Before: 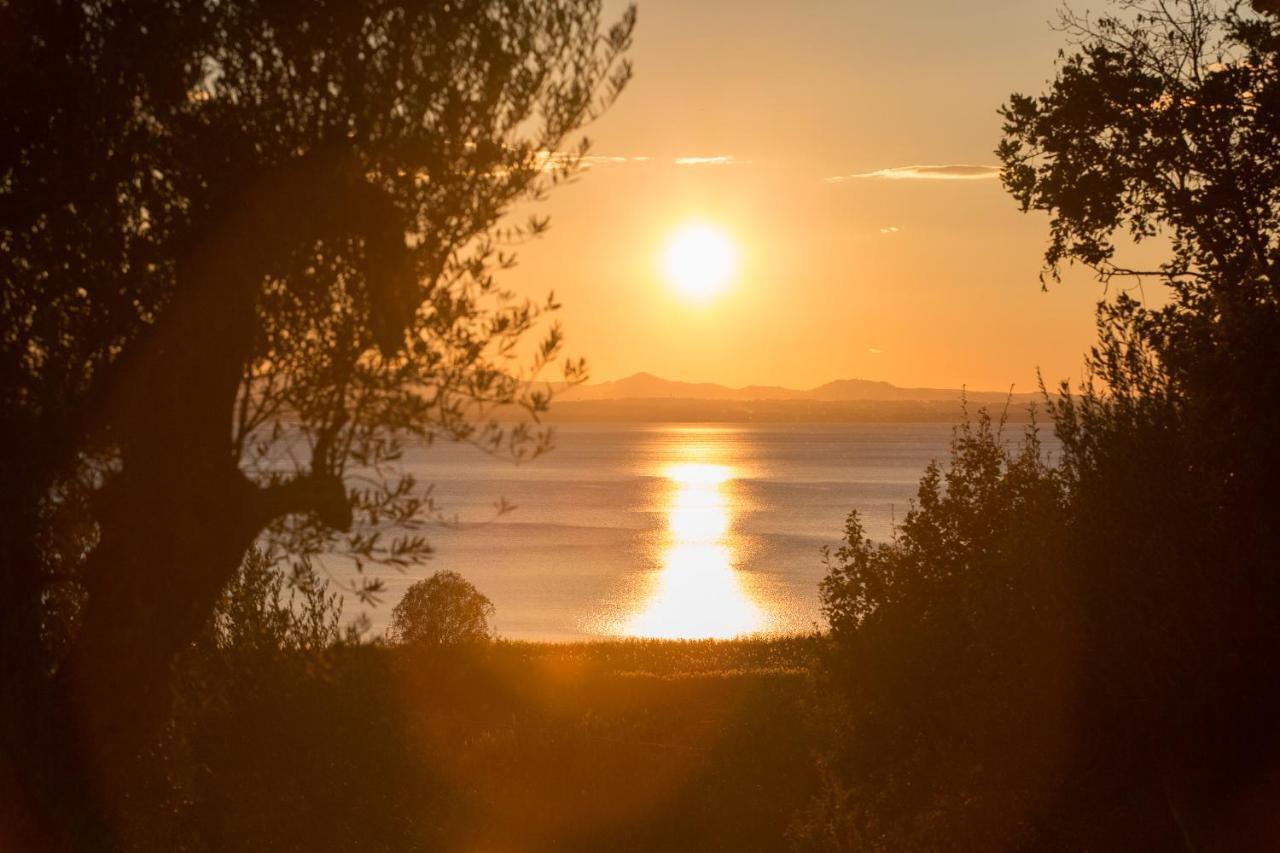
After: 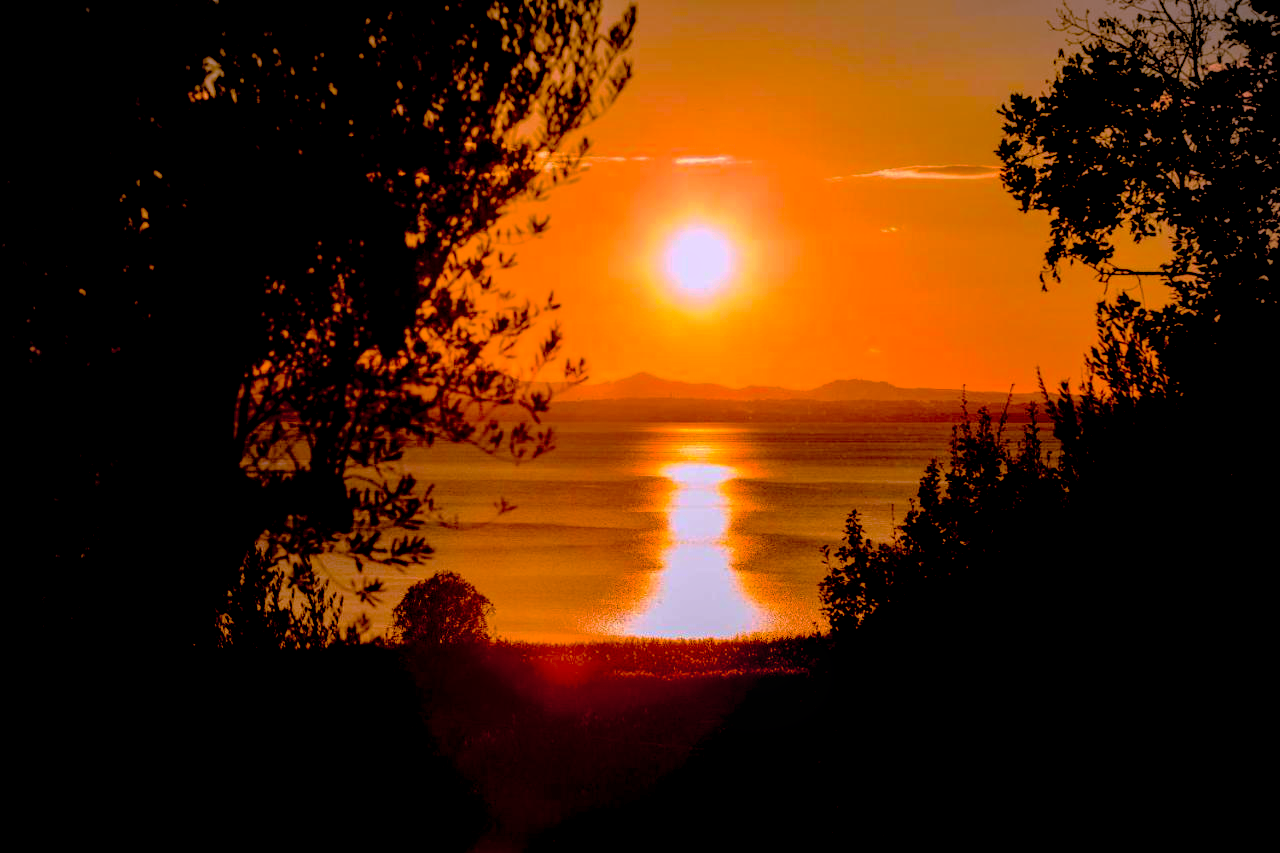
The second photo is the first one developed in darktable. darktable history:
exposure: black level correction 0.099, exposure -0.086 EV, compensate highlight preservation false
color balance rgb: linear chroma grading › global chroma 8.835%, perceptual saturation grading › global saturation 25.239%
color zones: curves: ch0 [(0, 0.511) (0.143, 0.531) (0.286, 0.56) (0.429, 0.5) (0.571, 0.5) (0.714, 0.5) (0.857, 0.5) (1, 0.5)]; ch1 [(0, 0.525) (0.143, 0.705) (0.286, 0.715) (0.429, 0.35) (0.571, 0.35) (0.714, 0.35) (0.857, 0.4) (1, 0.4)]; ch2 [(0, 0.572) (0.143, 0.512) (0.286, 0.473) (0.429, 0.45) (0.571, 0.5) (0.714, 0.5) (0.857, 0.518) (1, 0.518)]
vignetting: unbound false
color correction: highlights a* 15.1, highlights b* -25.48
local contrast: on, module defaults
base curve: curves: ch0 [(0, 0) (0.841, 0.609) (1, 1)], preserve colors none
tone curve: curves: ch0 [(0, 0) (0.07, 0.052) (0.23, 0.254) (0.486, 0.53) (0.822, 0.825) (0.994, 0.955)]; ch1 [(0, 0) (0.226, 0.261) (0.379, 0.442) (0.469, 0.472) (0.495, 0.495) (0.514, 0.504) (0.561, 0.568) (0.59, 0.612) (1, 1)]; ch2 [(0, 0) (0.269, 0.299) (0.459, 0.441) (0.498, 0.499) (0.523, 0.52) (0.586, 0.569) (0.635, 0.617) (0.659, 0.681) (0.718, 0.764) (1, 1)], color space Lab, linked channels, preserve colors none
